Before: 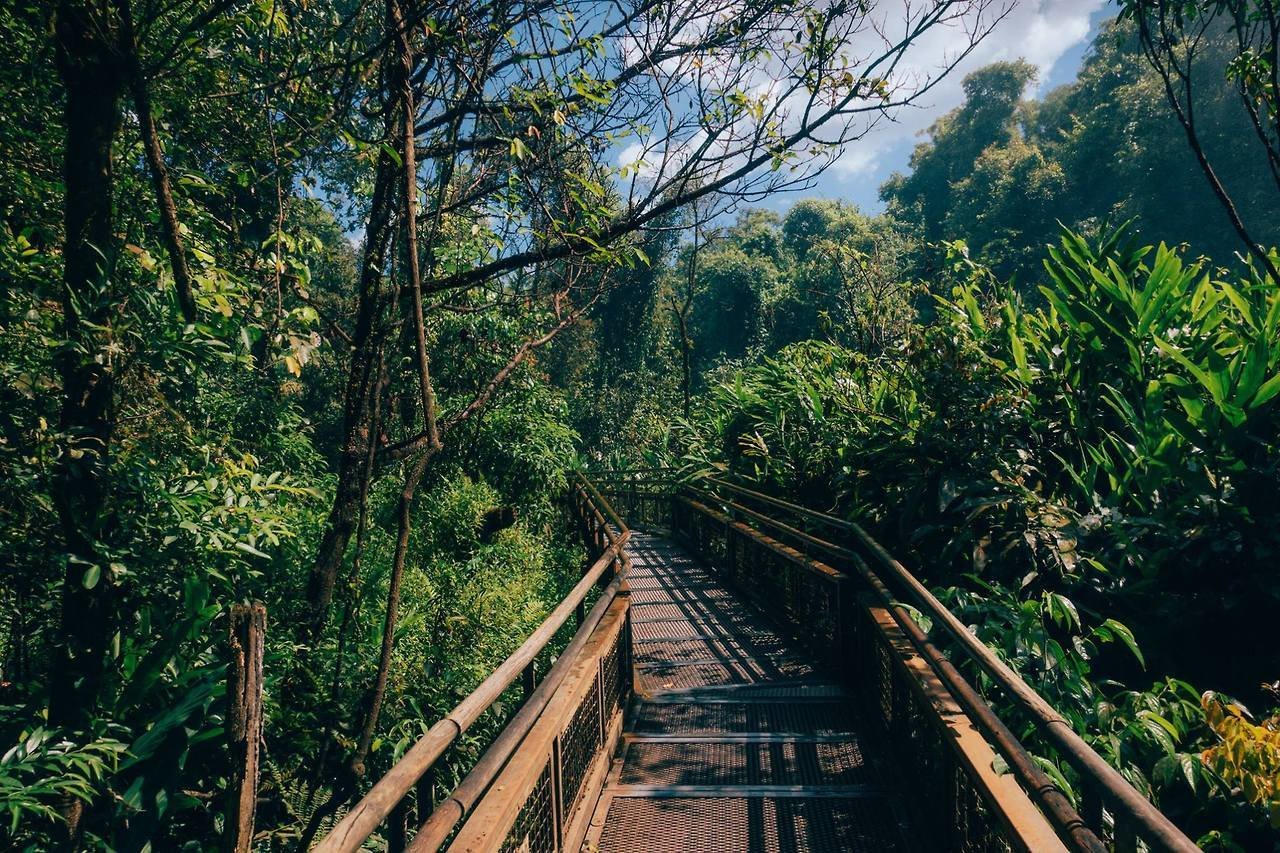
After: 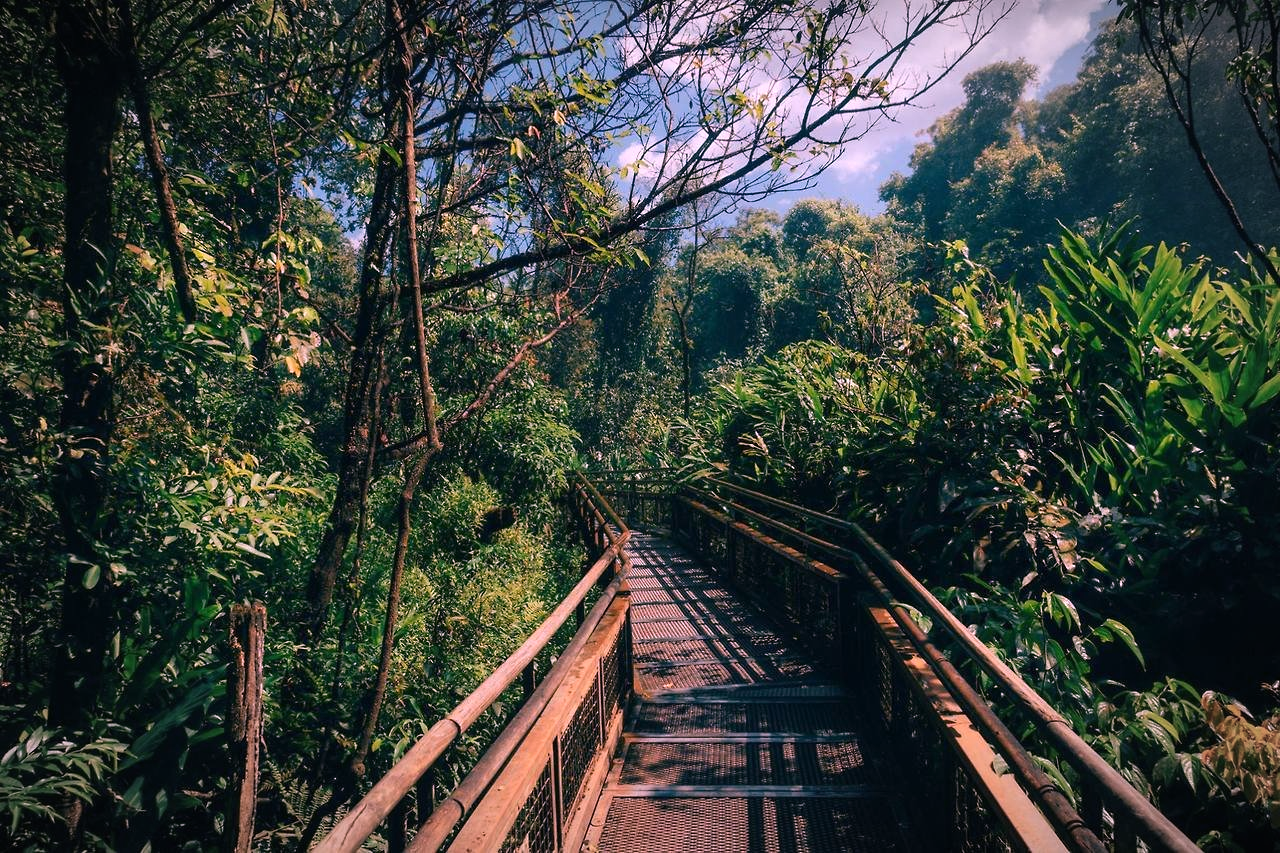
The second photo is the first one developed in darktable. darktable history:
white balance: red 1.188, blue 1.11
vignetting: fall-off radius 60%, automatic ratio true
